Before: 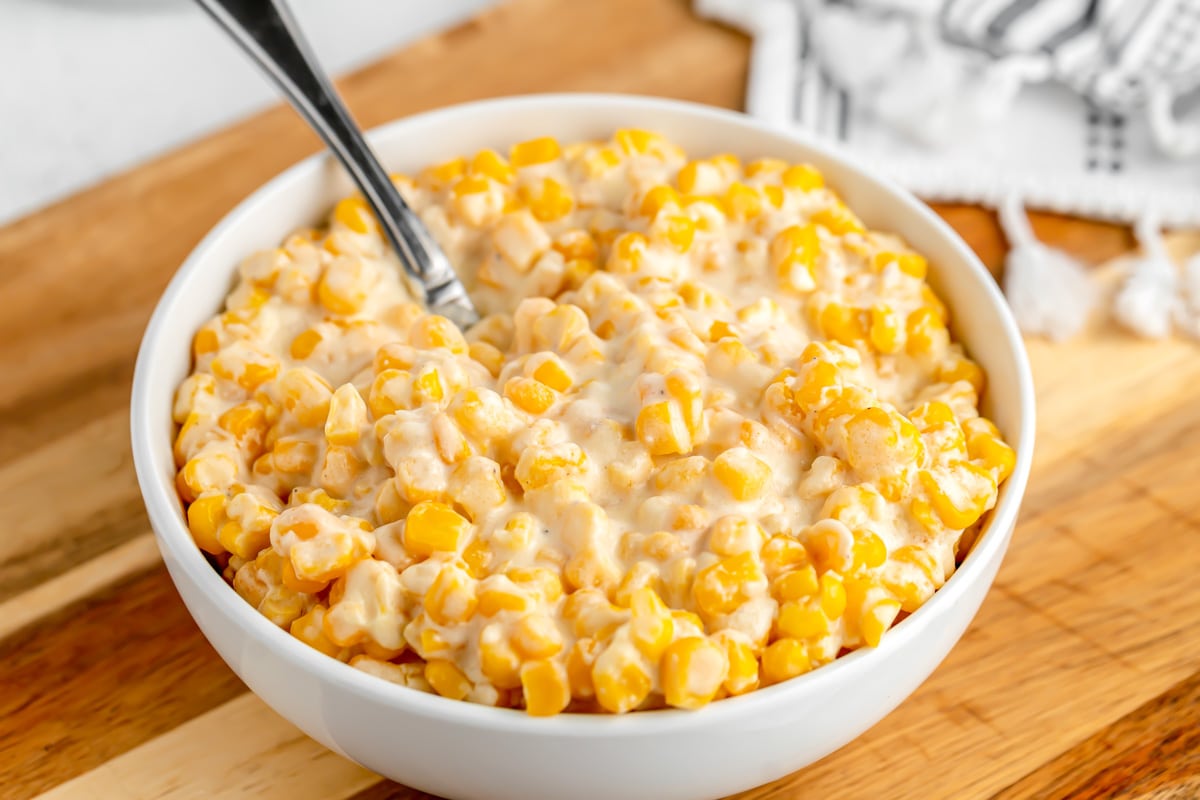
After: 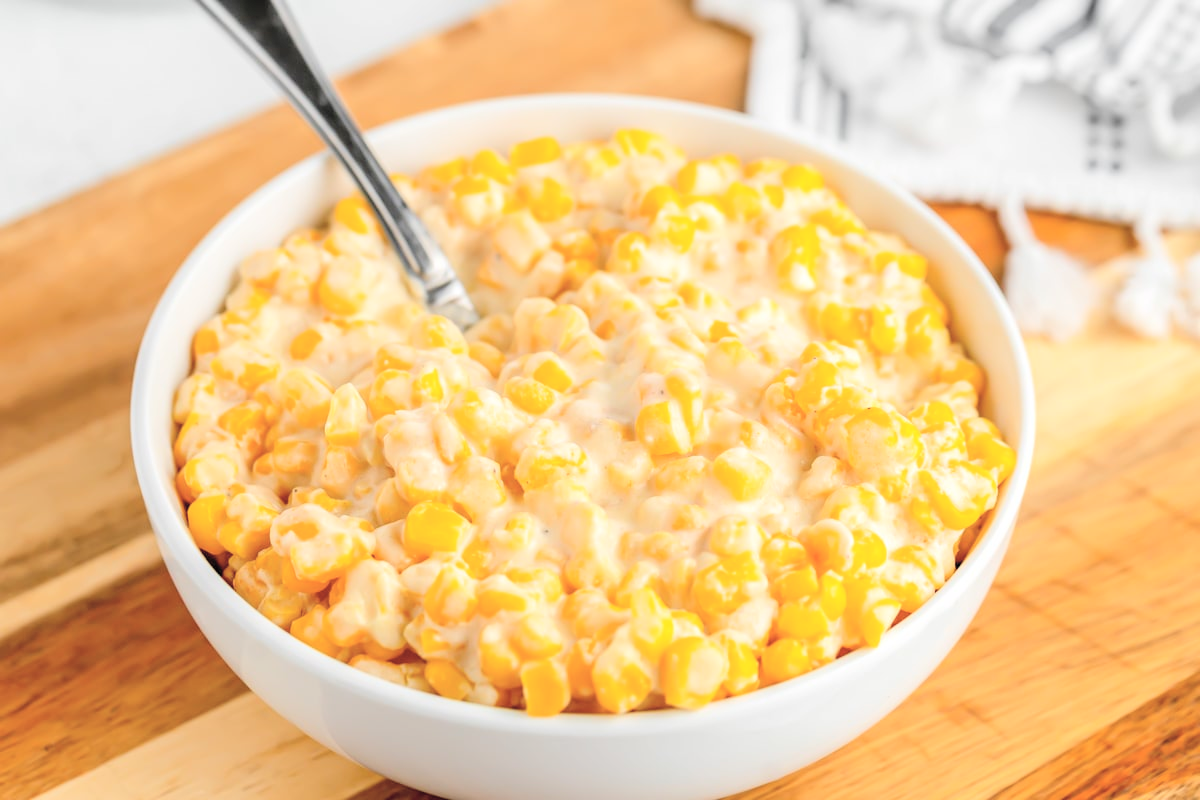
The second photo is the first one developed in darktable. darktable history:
global tonemap: drago (0.7, 100)
